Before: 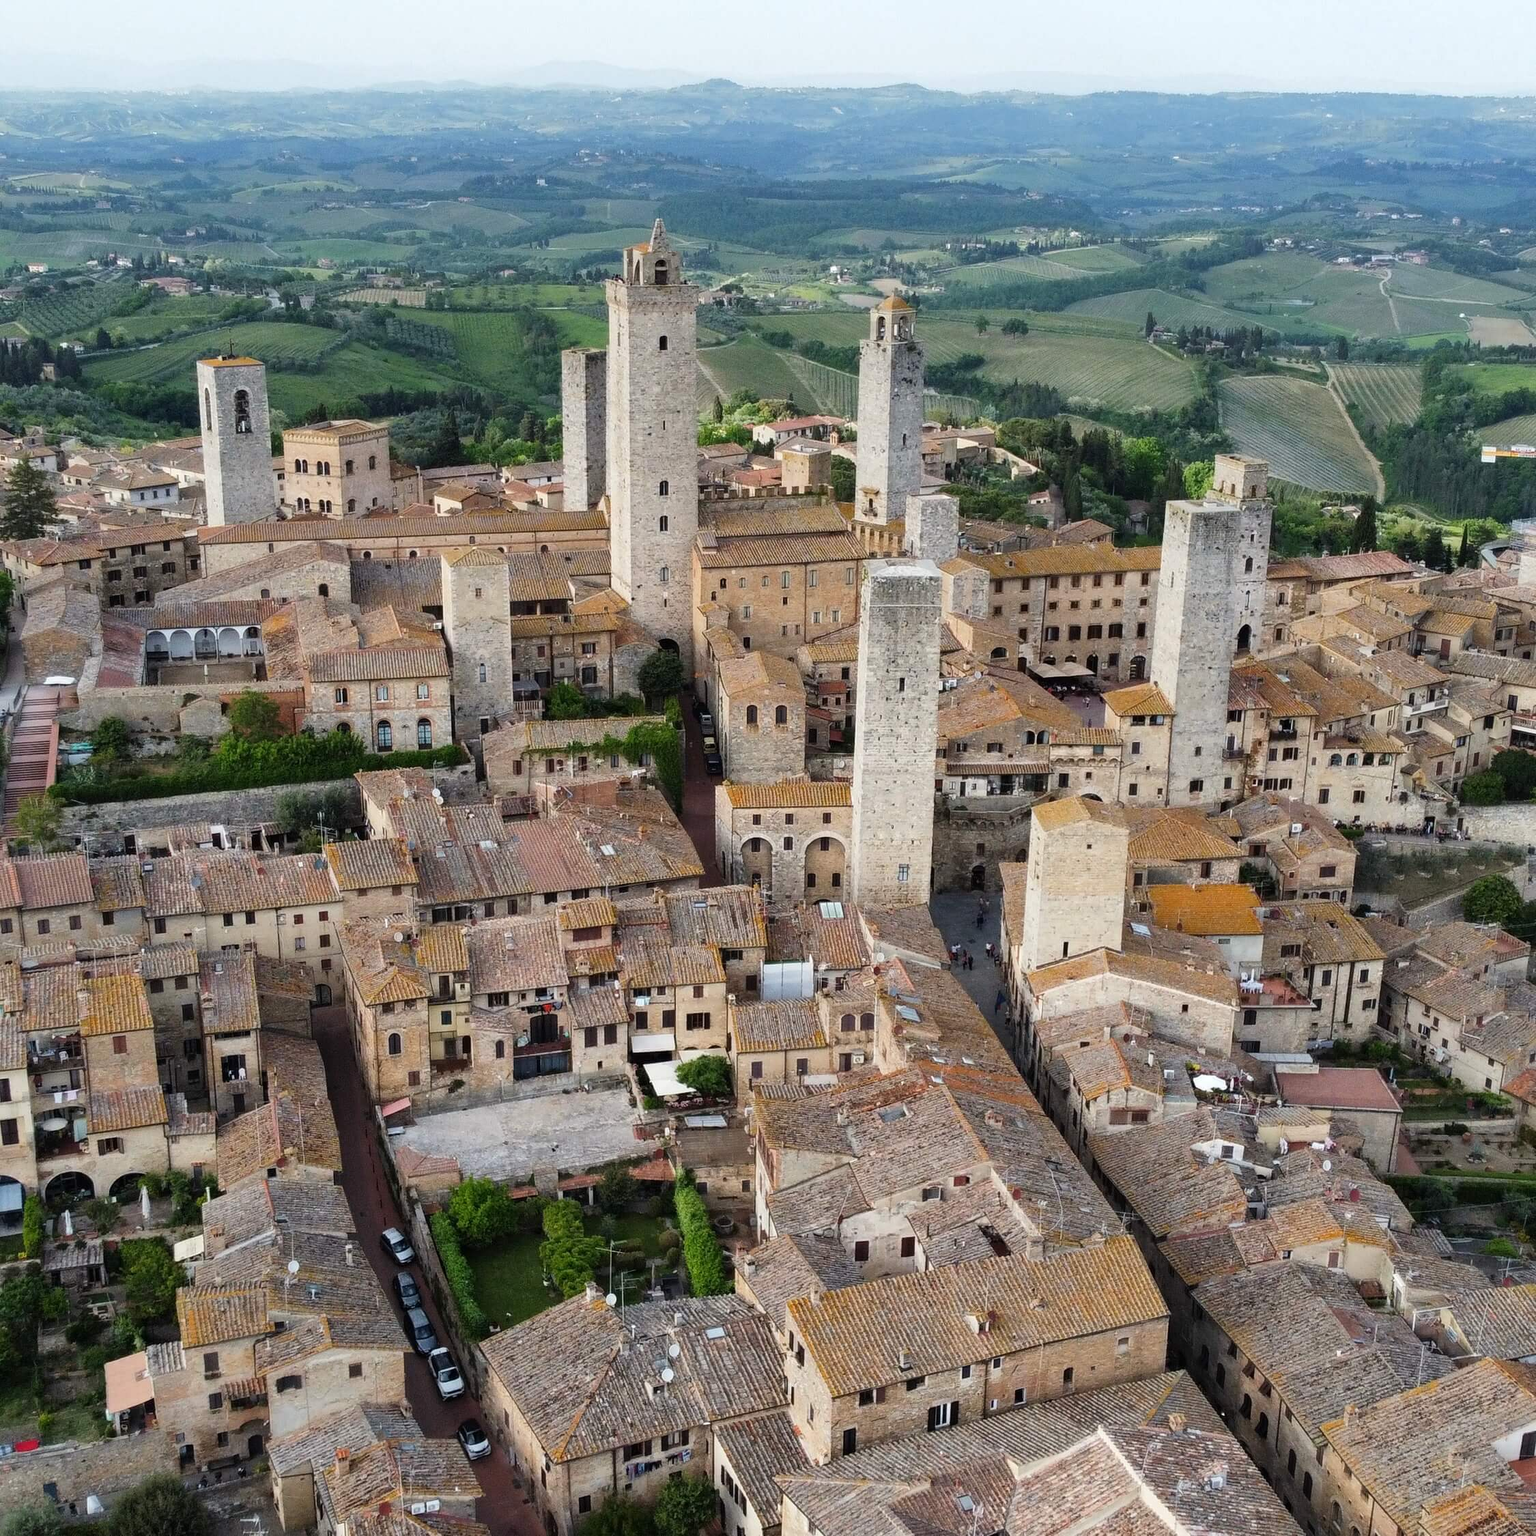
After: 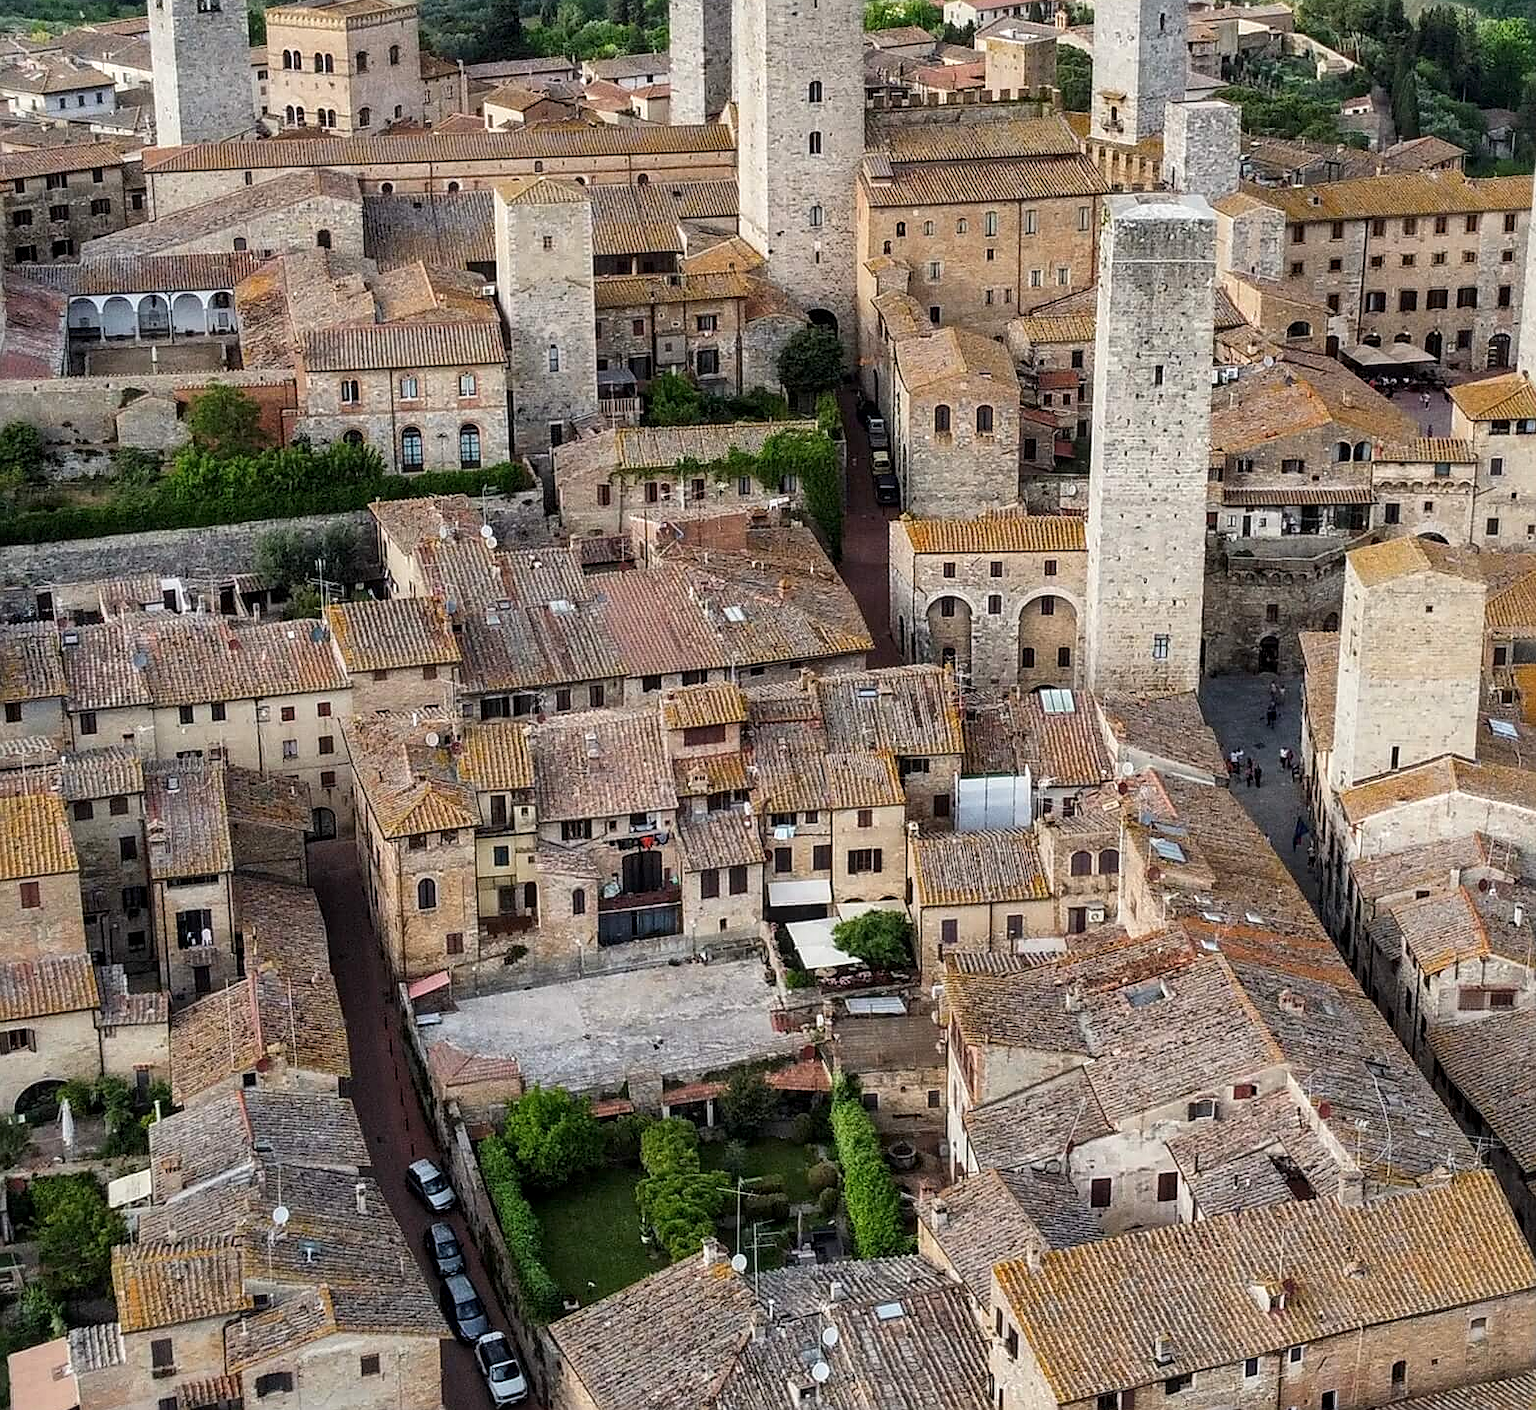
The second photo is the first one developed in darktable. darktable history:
sharpen: amount 0.49
crop: left 6.472%, top 27.671%, right 24.231%, bottom 8.645%
local contrast: on, module defaults
